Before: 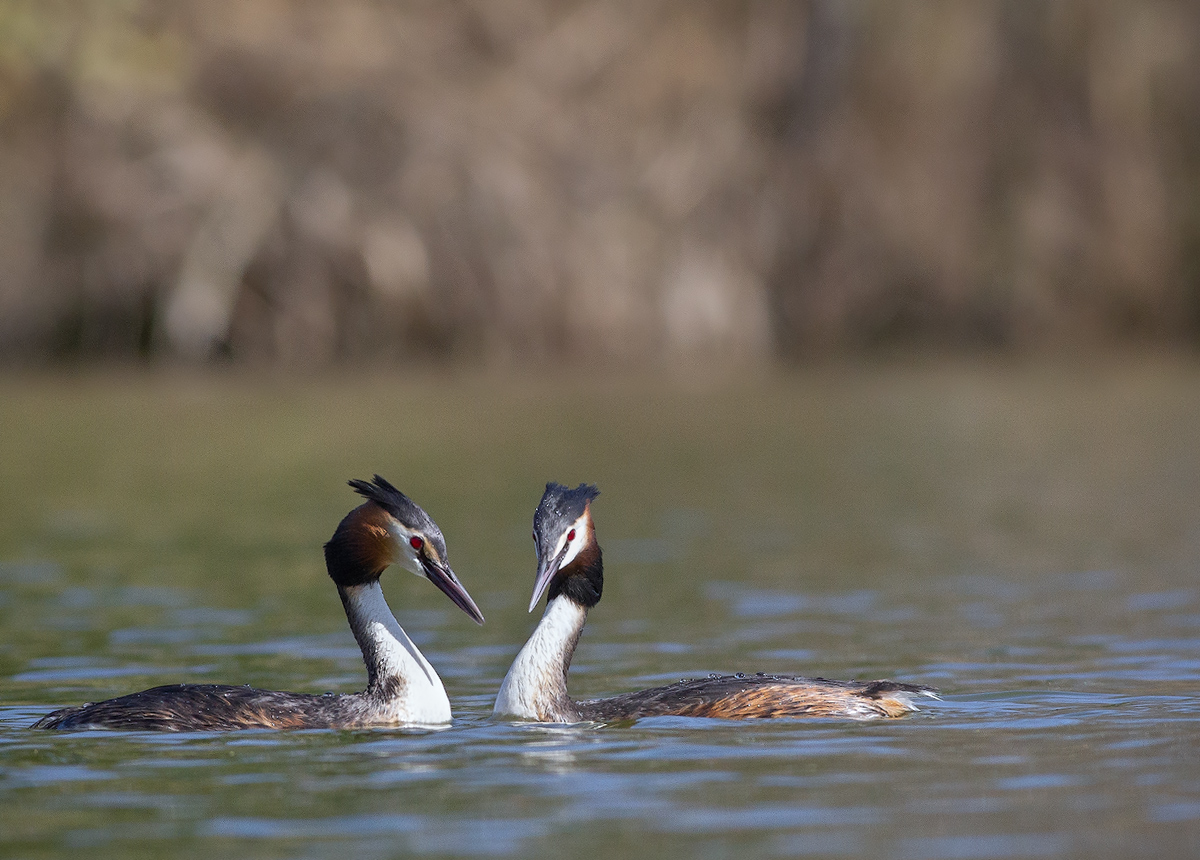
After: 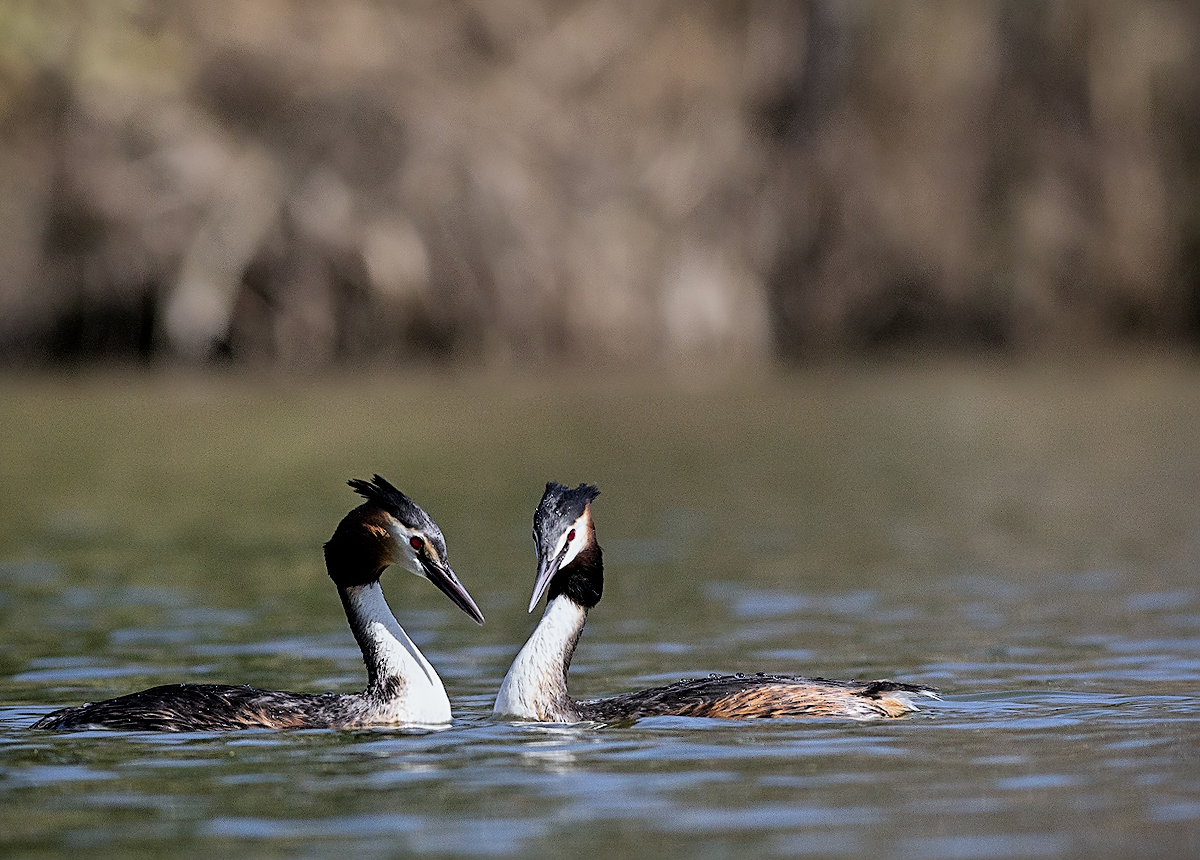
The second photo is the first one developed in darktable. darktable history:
filmic rgb: black relative exposure -3.97 EV, white relative exposure 2.99 EV, hardness 3.01, contrast 1.393
sharpen: on, module defaults
